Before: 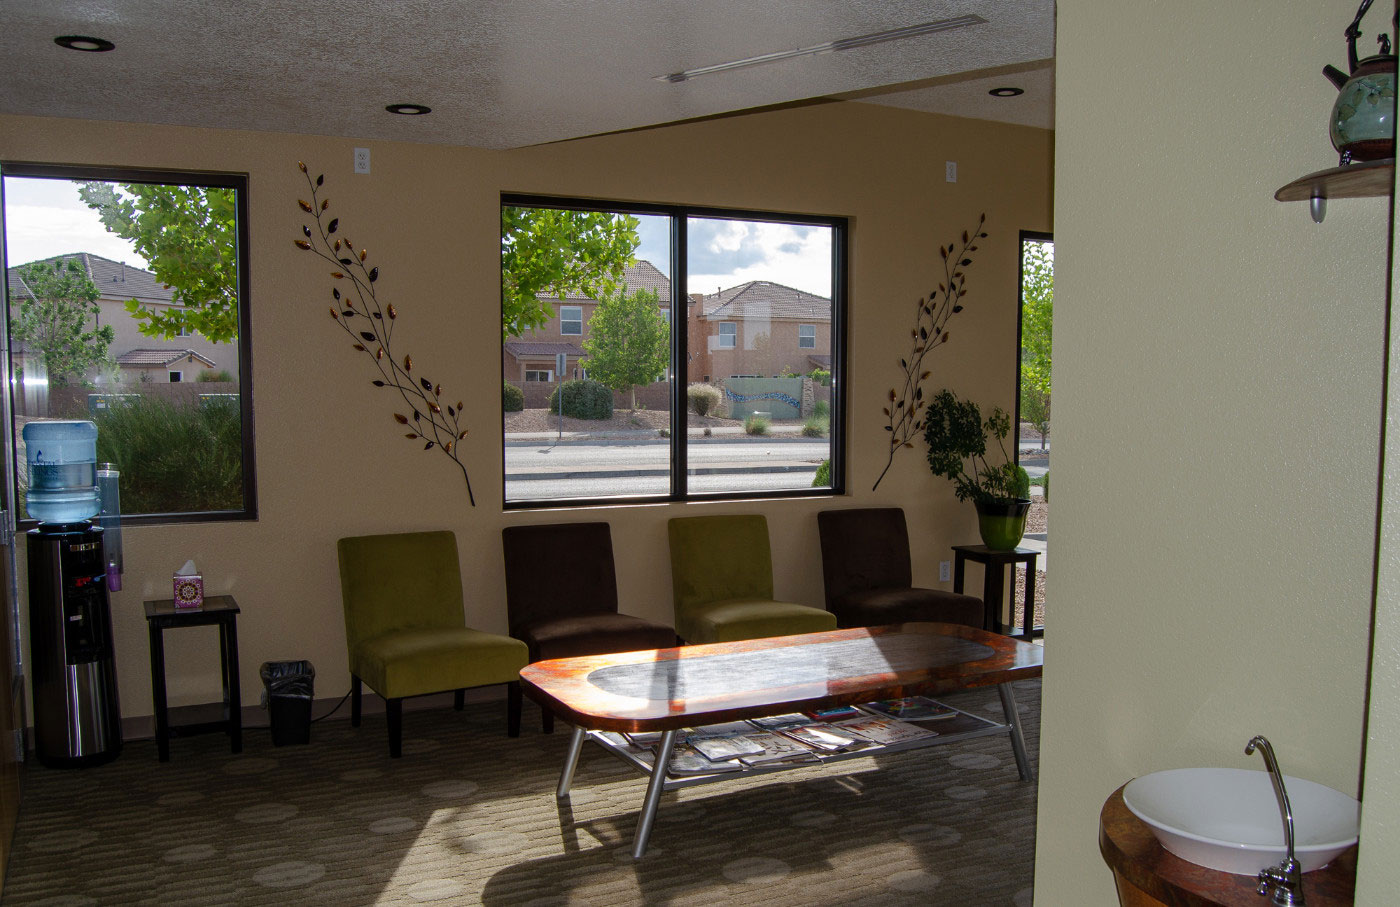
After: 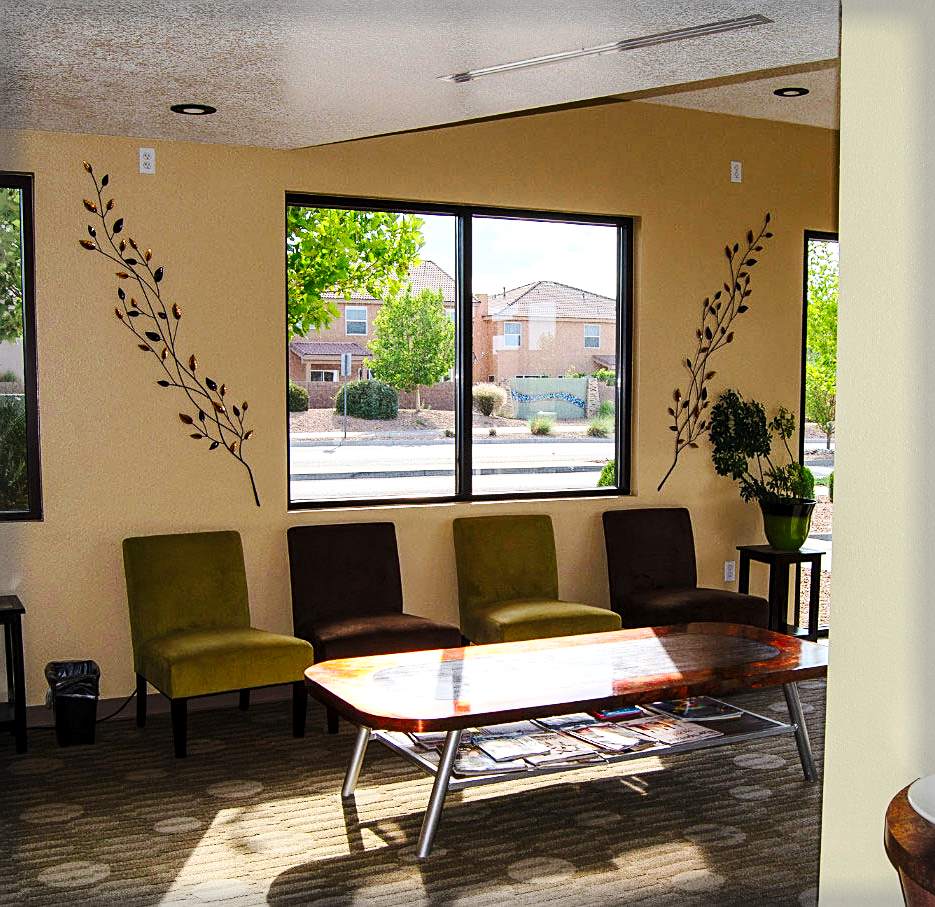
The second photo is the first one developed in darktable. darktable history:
tone equalizer: edges refinement/feathering 500, mask exposure compensation -1.57 EV, preserve details no
sharpen: on, module defaults
base curve: curves: ch0 [(0, 0) (0.028, 0.03) (0.121, 0.232) (0.46, 0.748) (0.859, 0.968) (1, 1)], preserve colors none
contrast brightness saturation: contrast 0.2, brightness 0.162, saturation 0.218
vignetting: fall-off start 92.81%, fall-off radius 5.36%, brightness -0.277, automatic ratio true, width/height ratio 1.331, shape 0.045
crop: left 15.365%, right 17.809%
local contrast: highlights 107%, shadows 102%, detail 119%, midtone range 0.2
